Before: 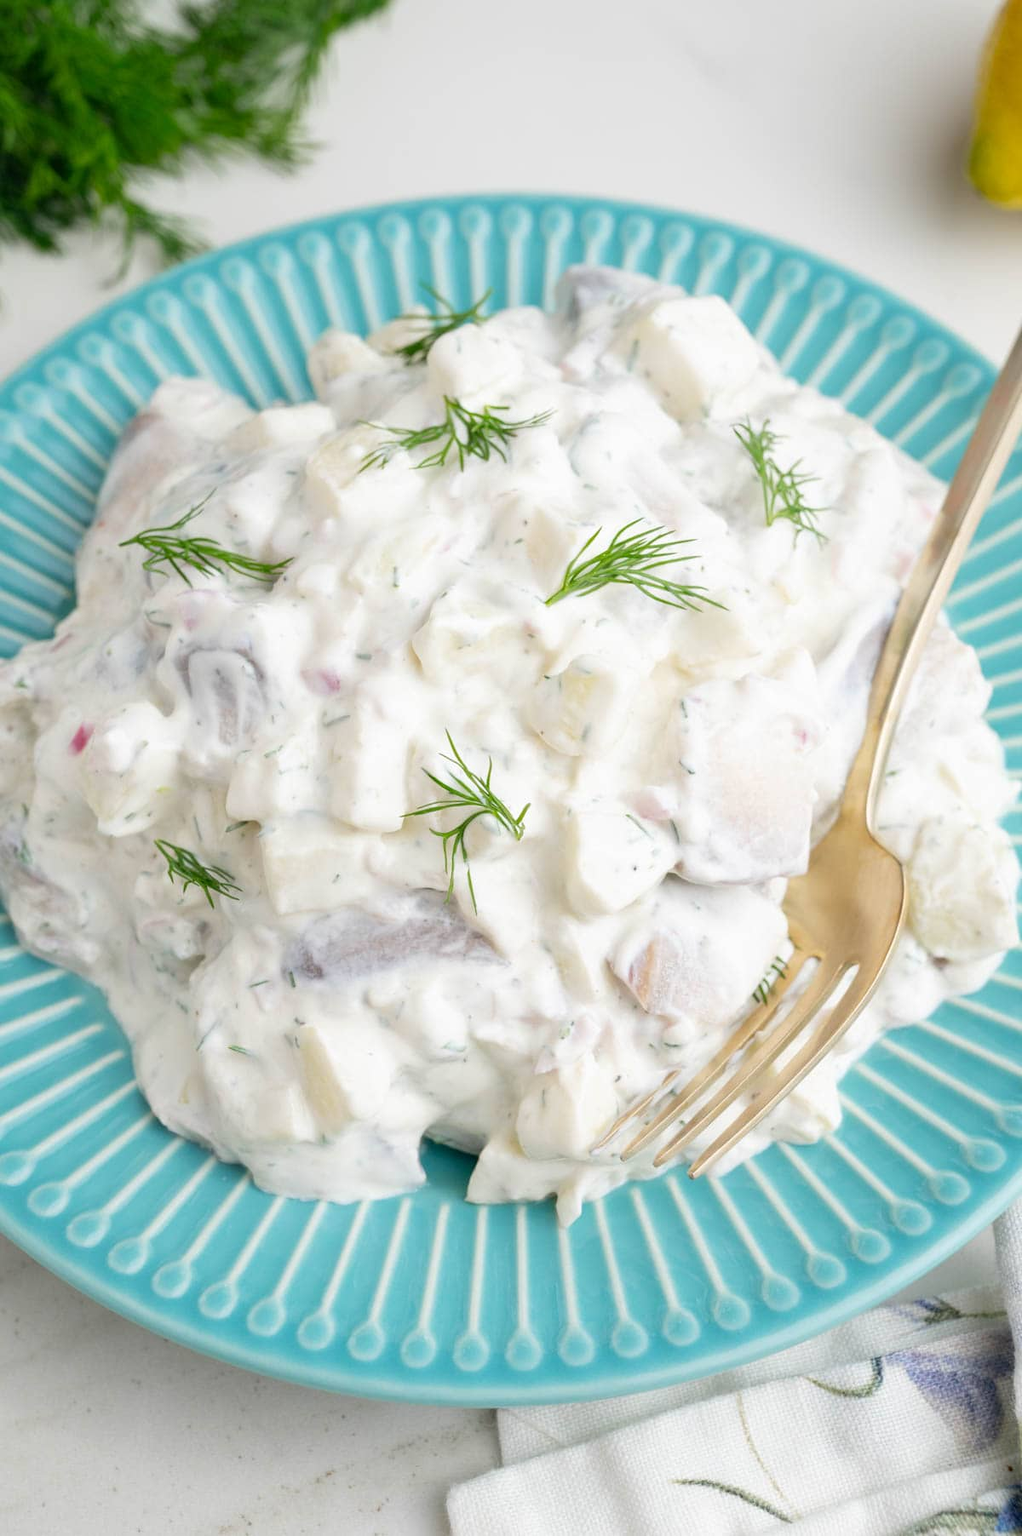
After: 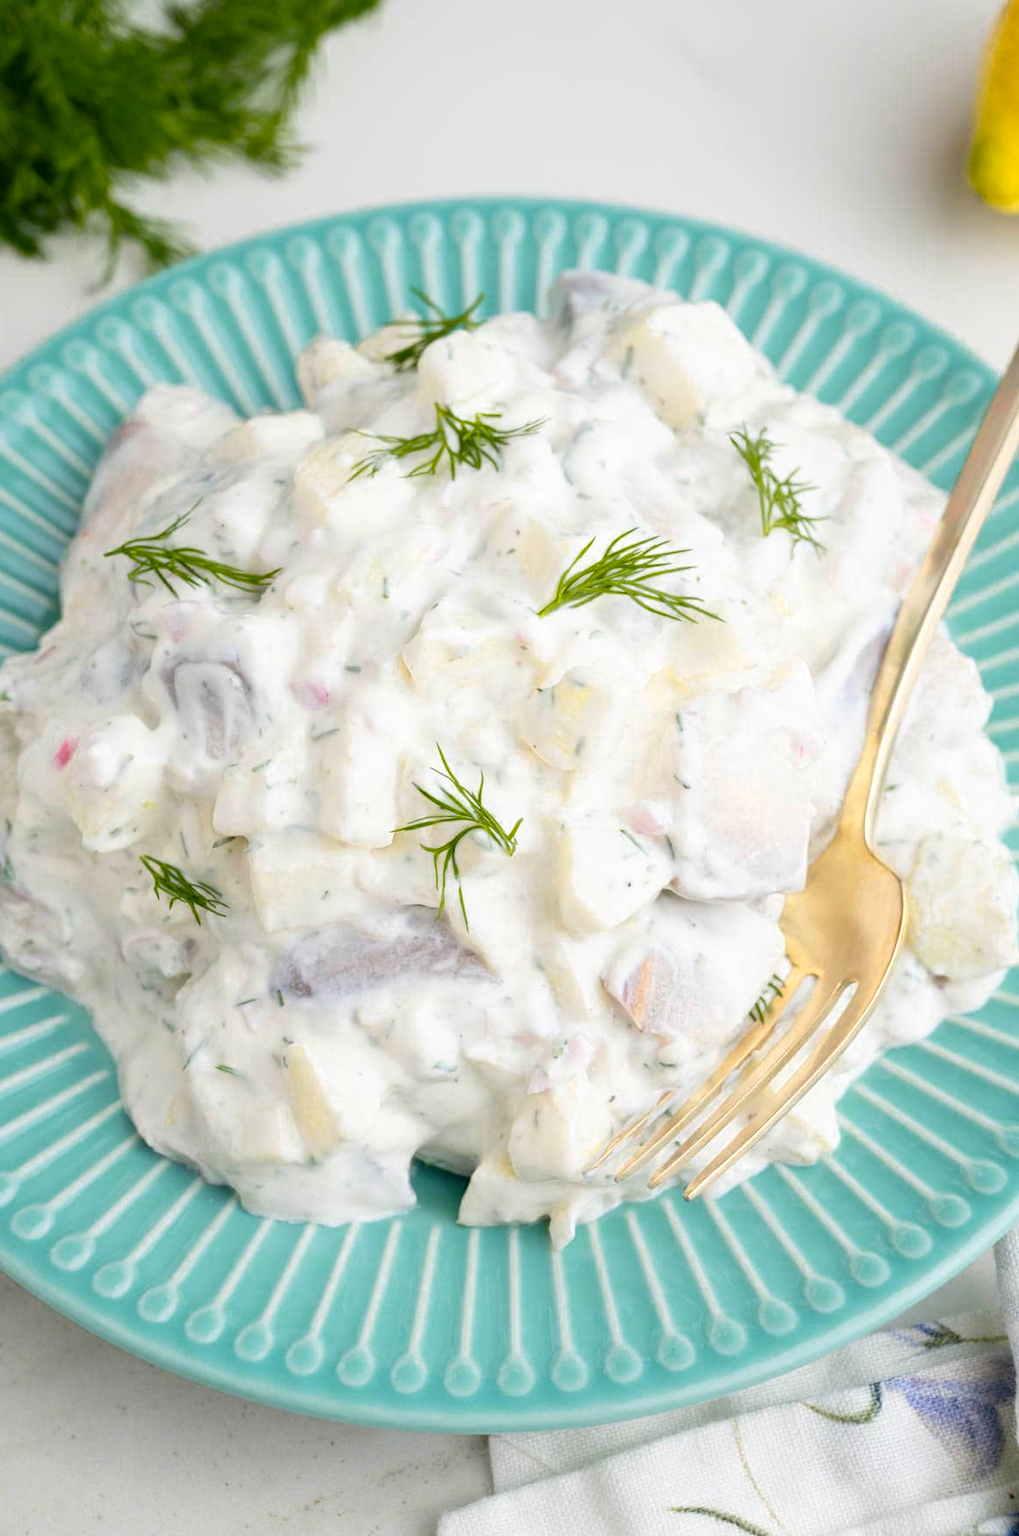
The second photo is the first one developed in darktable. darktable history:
crop: left 1.733%, right 0.274%, bottom 1.799%
color zones: curves: ch0 [(0.099, 0.624) (0.257, 0.596) (0.384, 0.376) (0.529, 0.492) (0.697, 0.564) (0.768, 0.532) (0.908, 0.644)]; ch1 [(0.112, 0.564) (0.254, 0.612) (0.432, 0.676) (0.592, 0.456) (0.743, 0.684) (0.888, 0.536)]; ch2 [(0.25, 0.5) (0.469, 0.36) (0.75, 0.5)]
